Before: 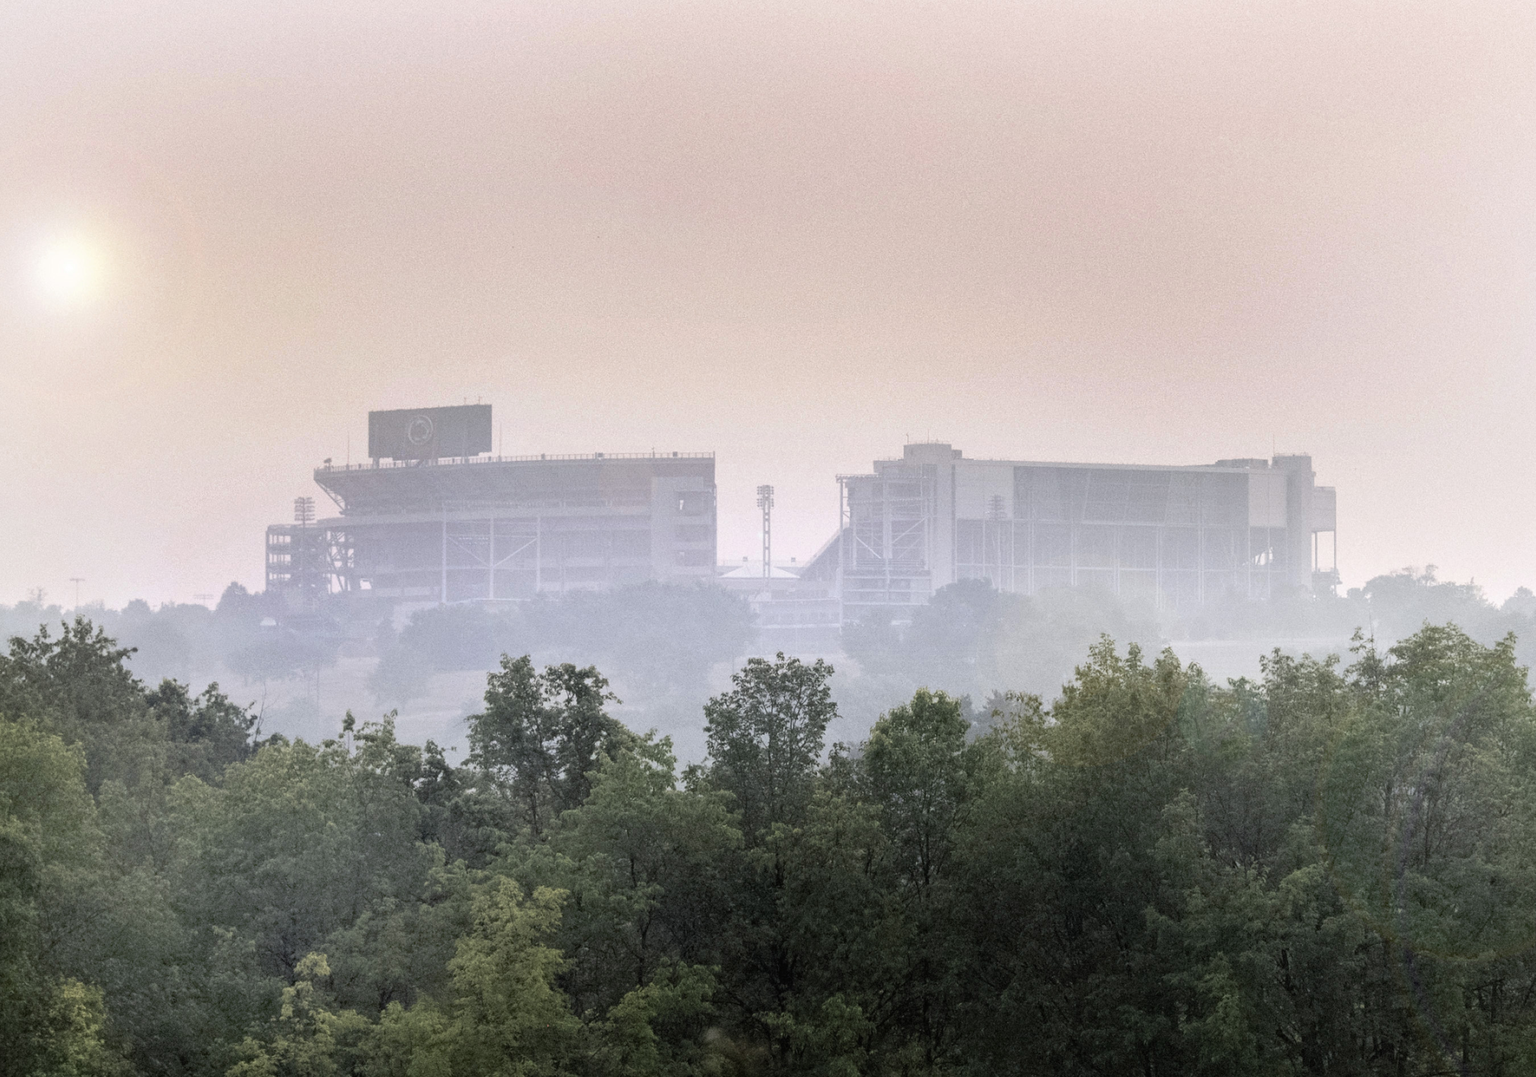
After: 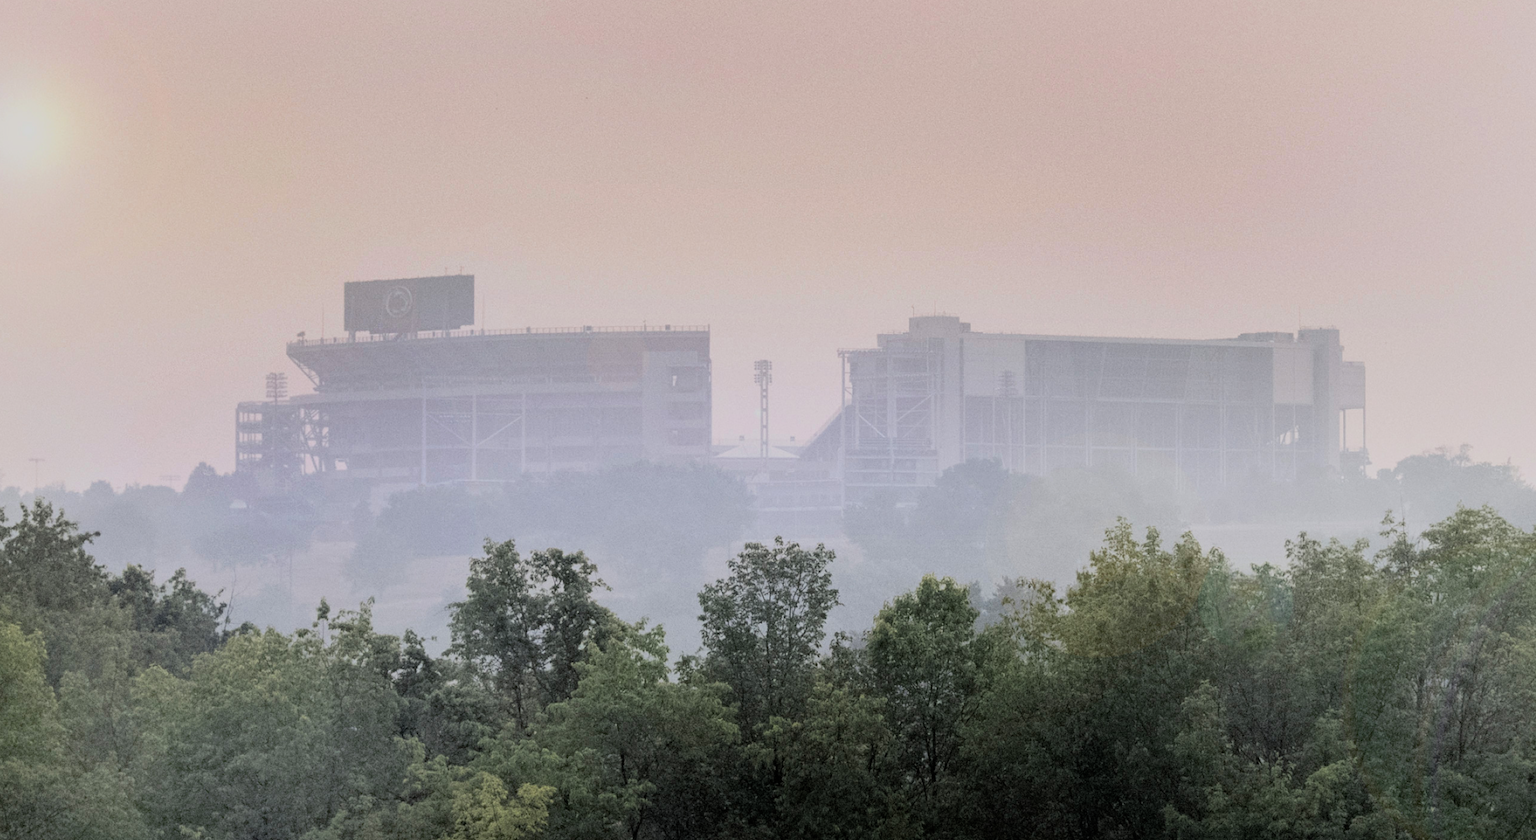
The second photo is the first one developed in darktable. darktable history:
crop and rotate: left 2.808%, top 13.424%, right 2.418%, bottom 12.701%
exposure: compensate highlight preservation false
filmic rgb: black relative exposure -7.65 EV, white relative exposure 4.56 EV, hardness 3.61, color science v6 (2022), iterations of high-quality reconstruction 0
